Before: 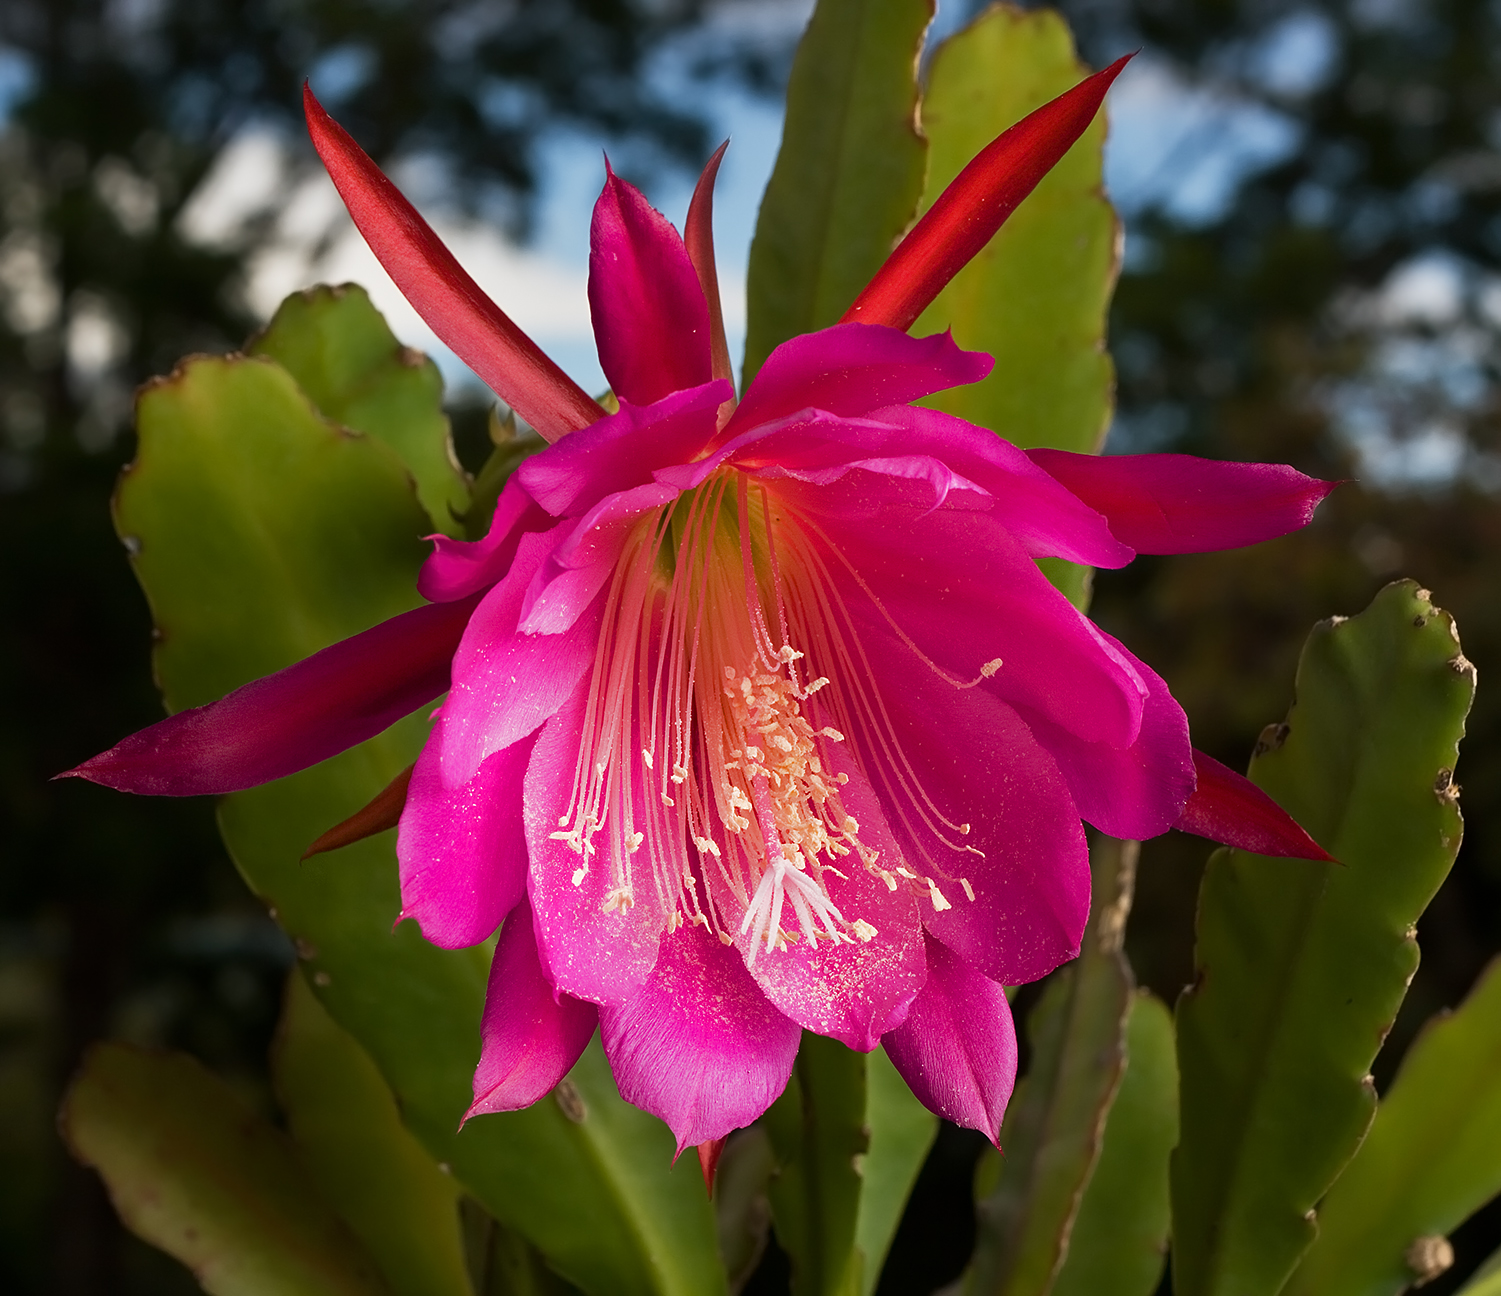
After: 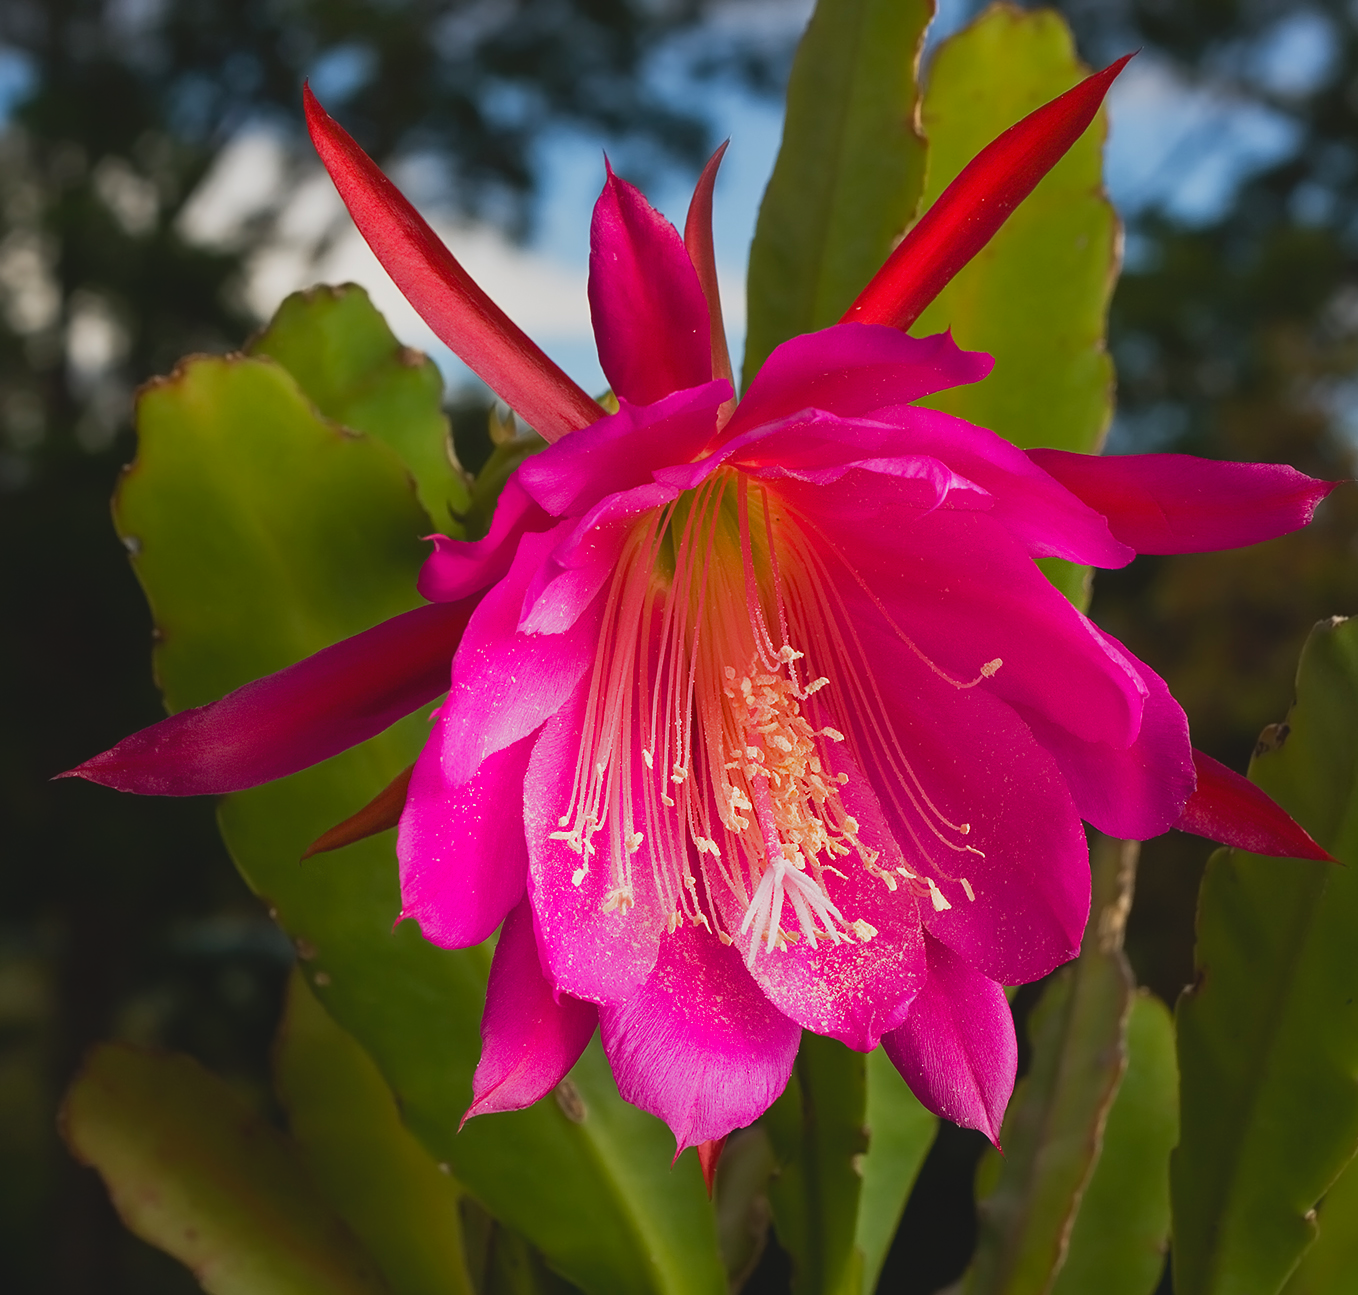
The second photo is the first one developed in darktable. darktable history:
lowpass: radius 0.1, contrast 0.85, saturation 1.1, unbound 0
crop: right 9.509%, bottom 0.031%
